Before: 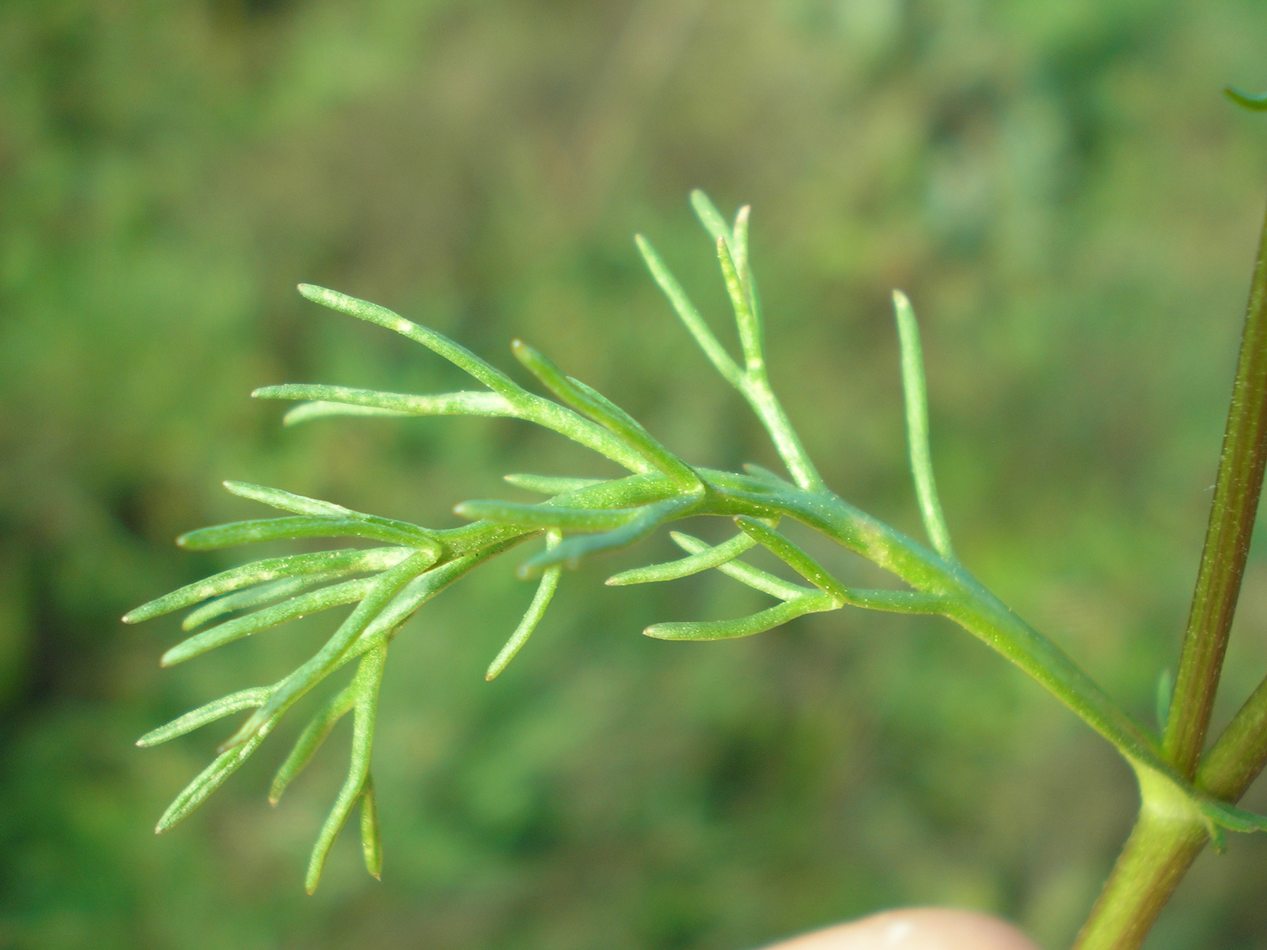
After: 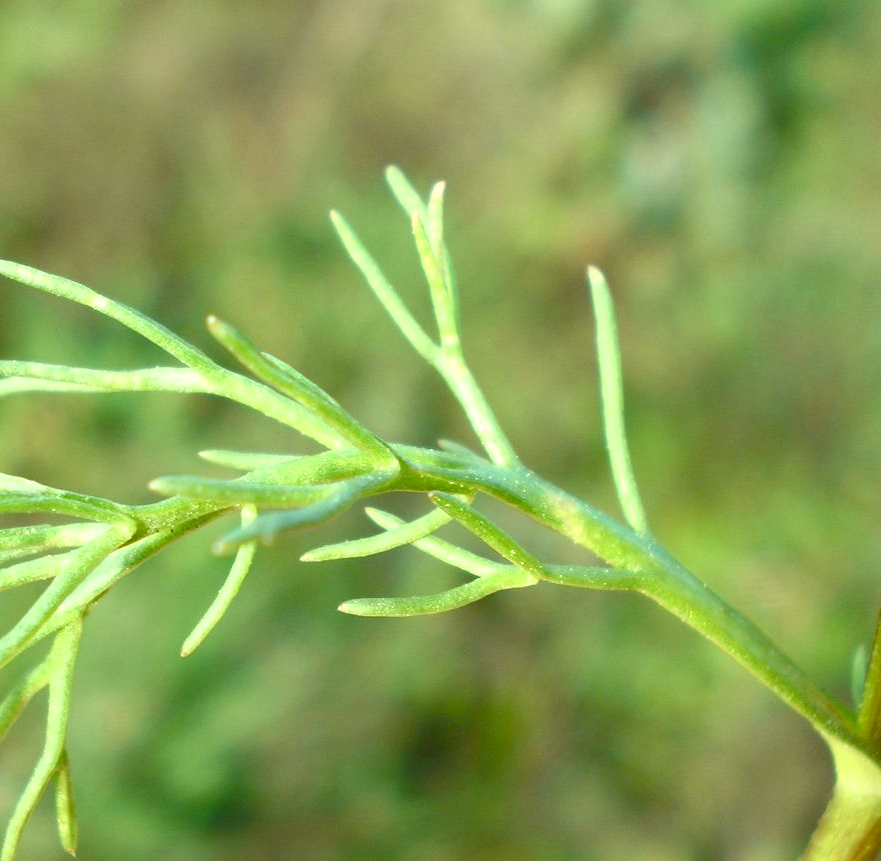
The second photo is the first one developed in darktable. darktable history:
crop and rotate: left 24.134%, top 2.704%, right 6.261%, bottom 6.575%
exposure: exposure 0.203 EV, compensate highlight preservation false
tone curve: curves: ch0 [(0, 0) (0.003, 0.023) (0.011, 0.024) (0.025, 0.028) (0.044, 0.035) (0.069, 0.043) (0.1, 0.052) (0.136, 0.063) (0.177, 0.094) (0.224, 0.145) (0.277, 0.209) (0.335, 0.281) (0.399, 0.364) (0.468, 0.453) (0.543, 0.553) (0.623, 0.66) (0.709, 0.767) (0.801, 0.88) (0.898, 0.968) (1, 1)], color space Lab, independent channels, preserve colors none
color balance rgb: global offset › chroma 0.283%, global offset › hue 317.81°, perceptual saturation grading › global saturation 20%, perceptual saturation grading › highlights -25.287%, perceptual saturation grading › shadows 50.029%
